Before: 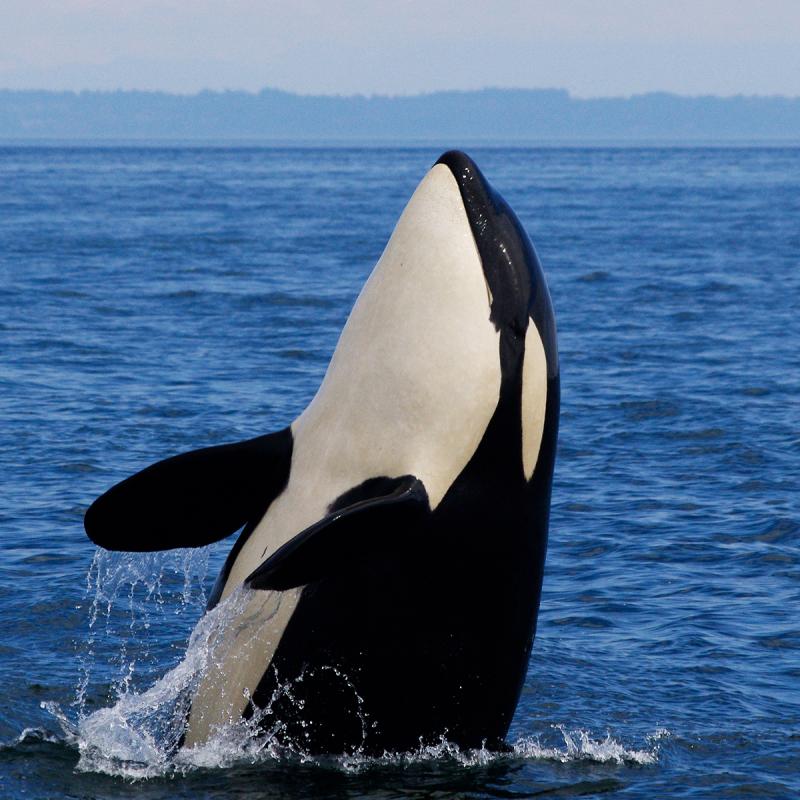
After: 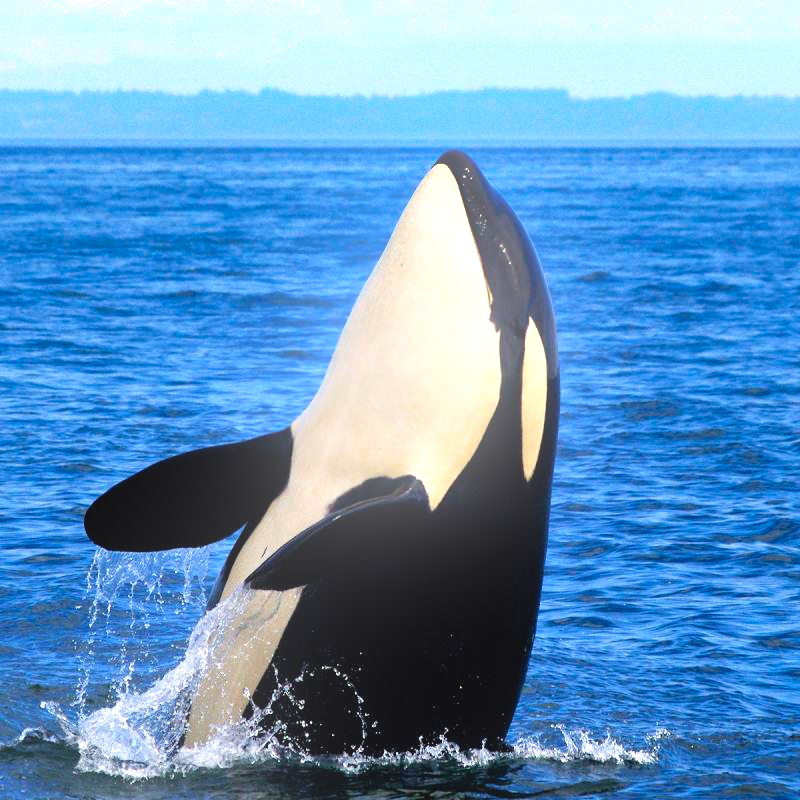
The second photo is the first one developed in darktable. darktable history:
bloom: threshold 82.5%, strength 16.25%
shadows and highlights: white point adjustment 0.1, highlights -70, soften with gaussian
exposure: black level correction 0, exposure 0.9 EV, compensate highlight preservation false
base curve: curves: ch0 [(0, 0) (0.472, 0.455) (1, 1)], preserve colors none
contrast brightness saturation: saturation 0.18
